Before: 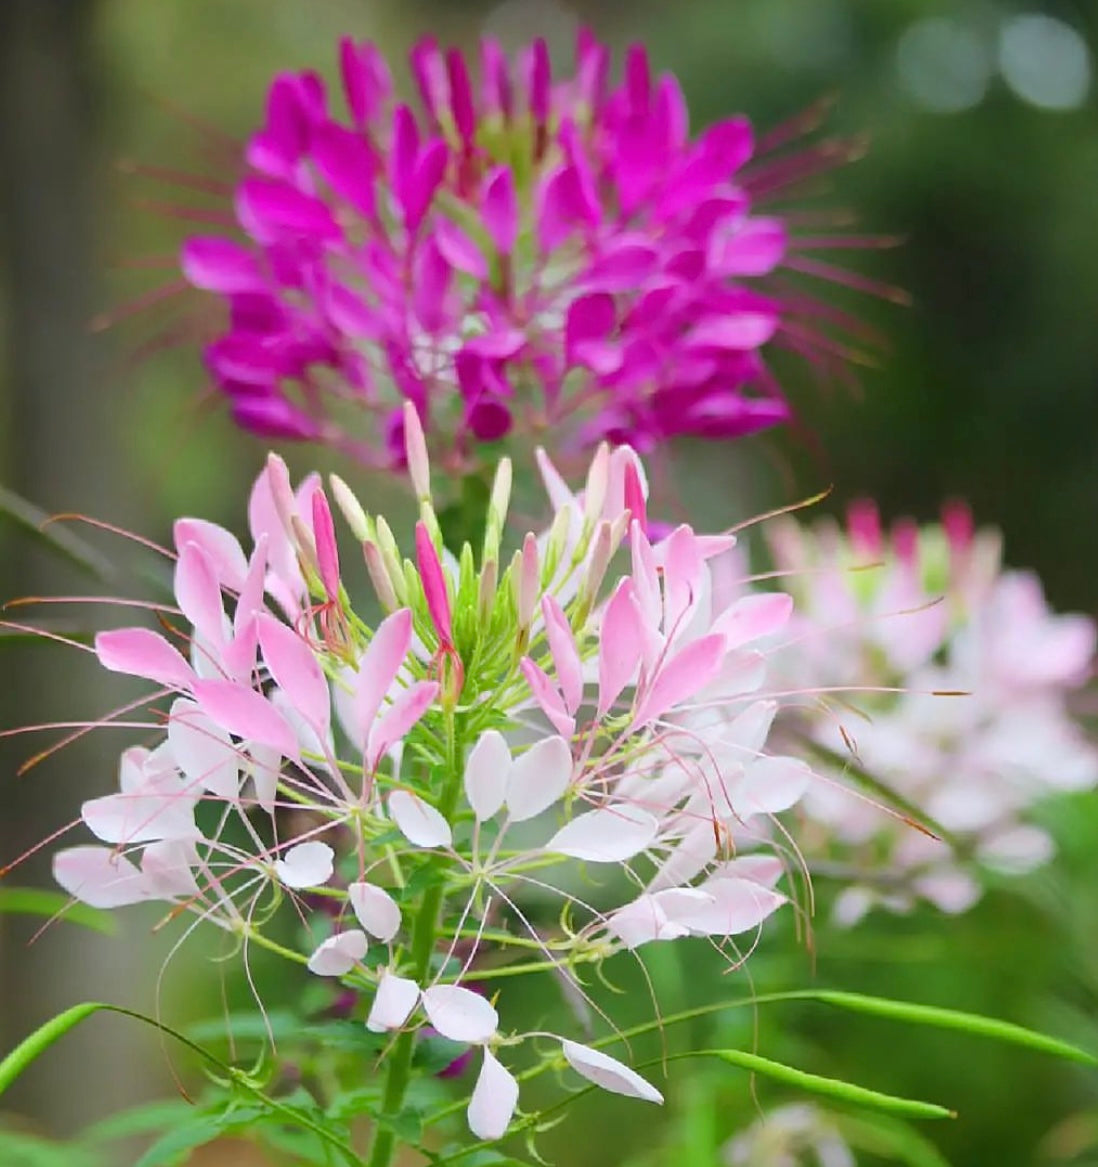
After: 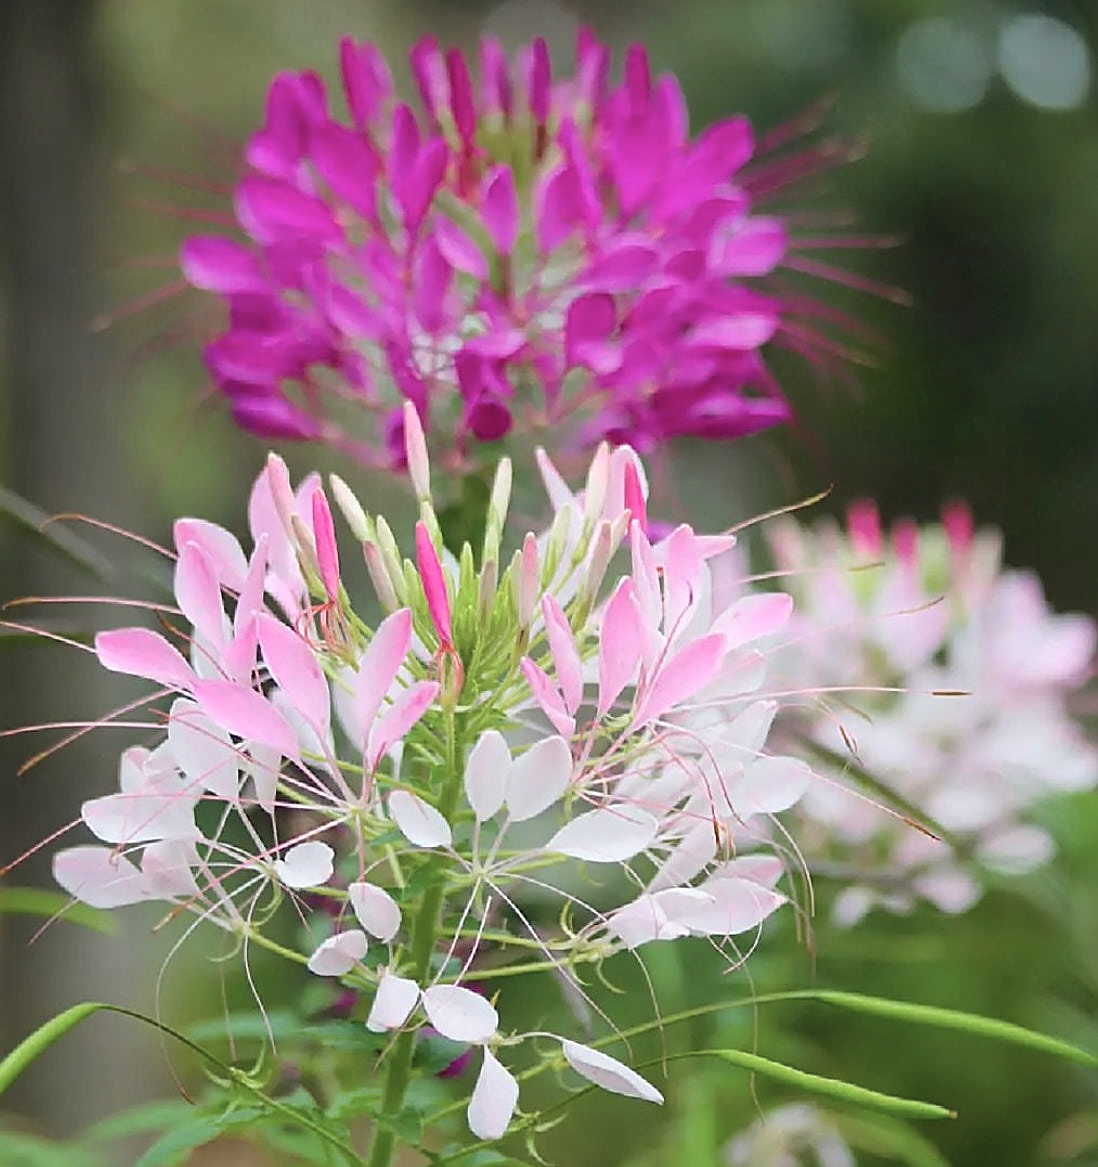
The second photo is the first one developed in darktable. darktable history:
color zones: curves: ch0 [(0, 0.559) (0.153, 0.551) (0.229, 0.5) (0.429, 0.5) (0.571, 0.5) (0.714, 0.5) (0.857, 0.5) (1, 0.559)]; ch1 [(0, 0.417) (0.112, 0.336) (0.213, 0.26) (0.429, 0.34) (0.571, 0.35) (0.683, 0.331) (0.857, 0.344) (1, 0.417)]
sharpen: on, module defaults
color balance rgb: perceptual saturation grading › global saturation 20%, global vibrance 10%
